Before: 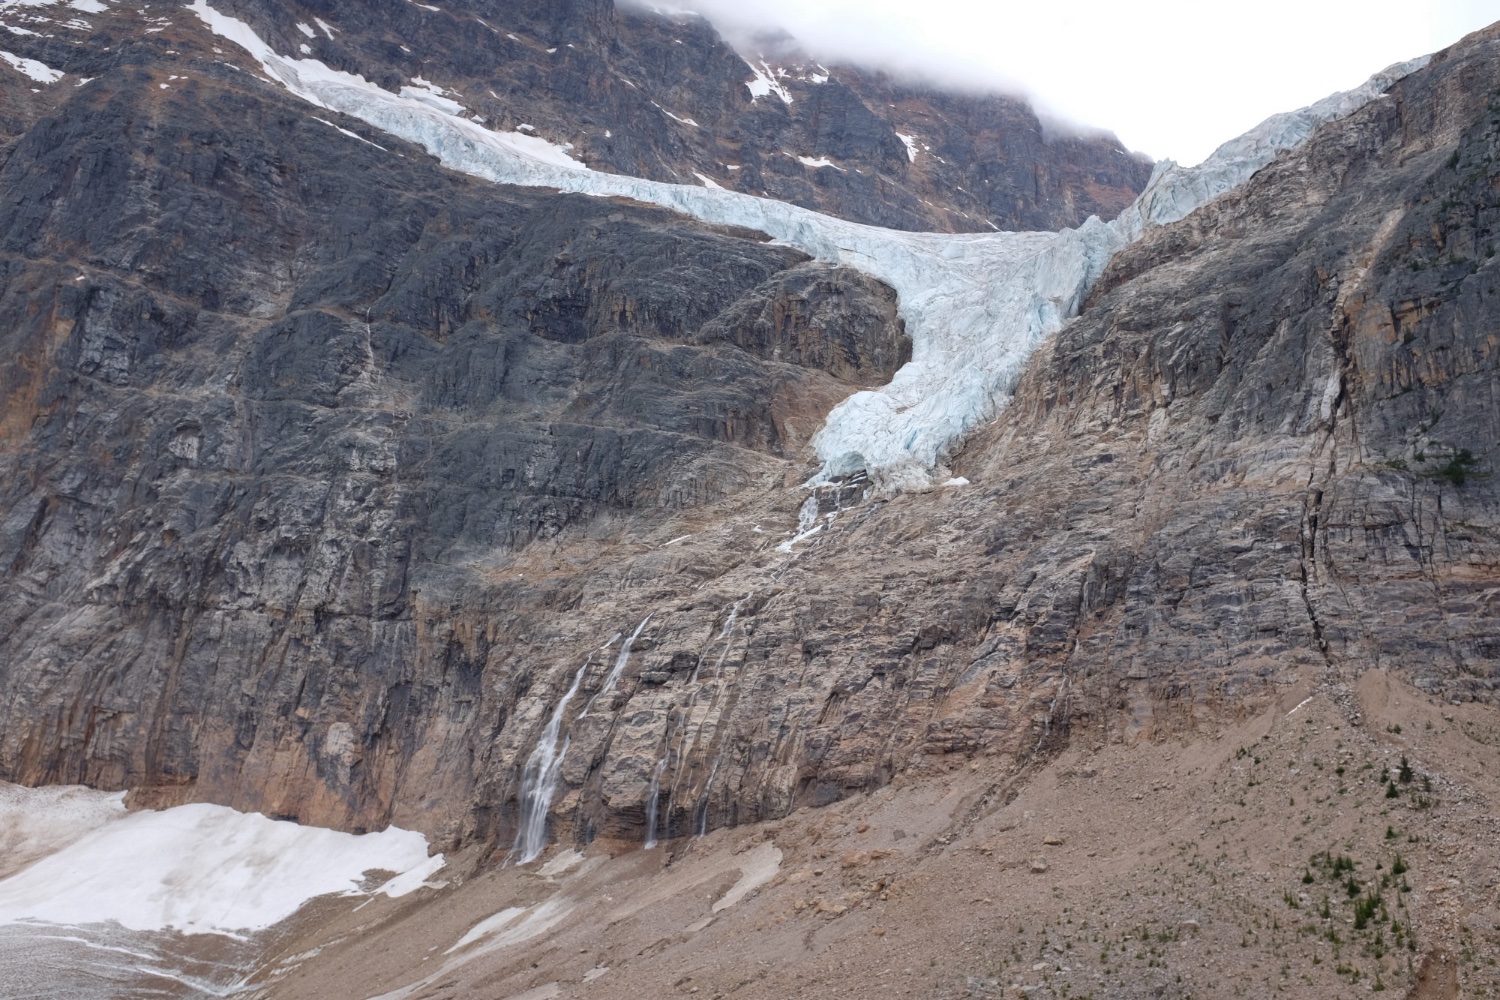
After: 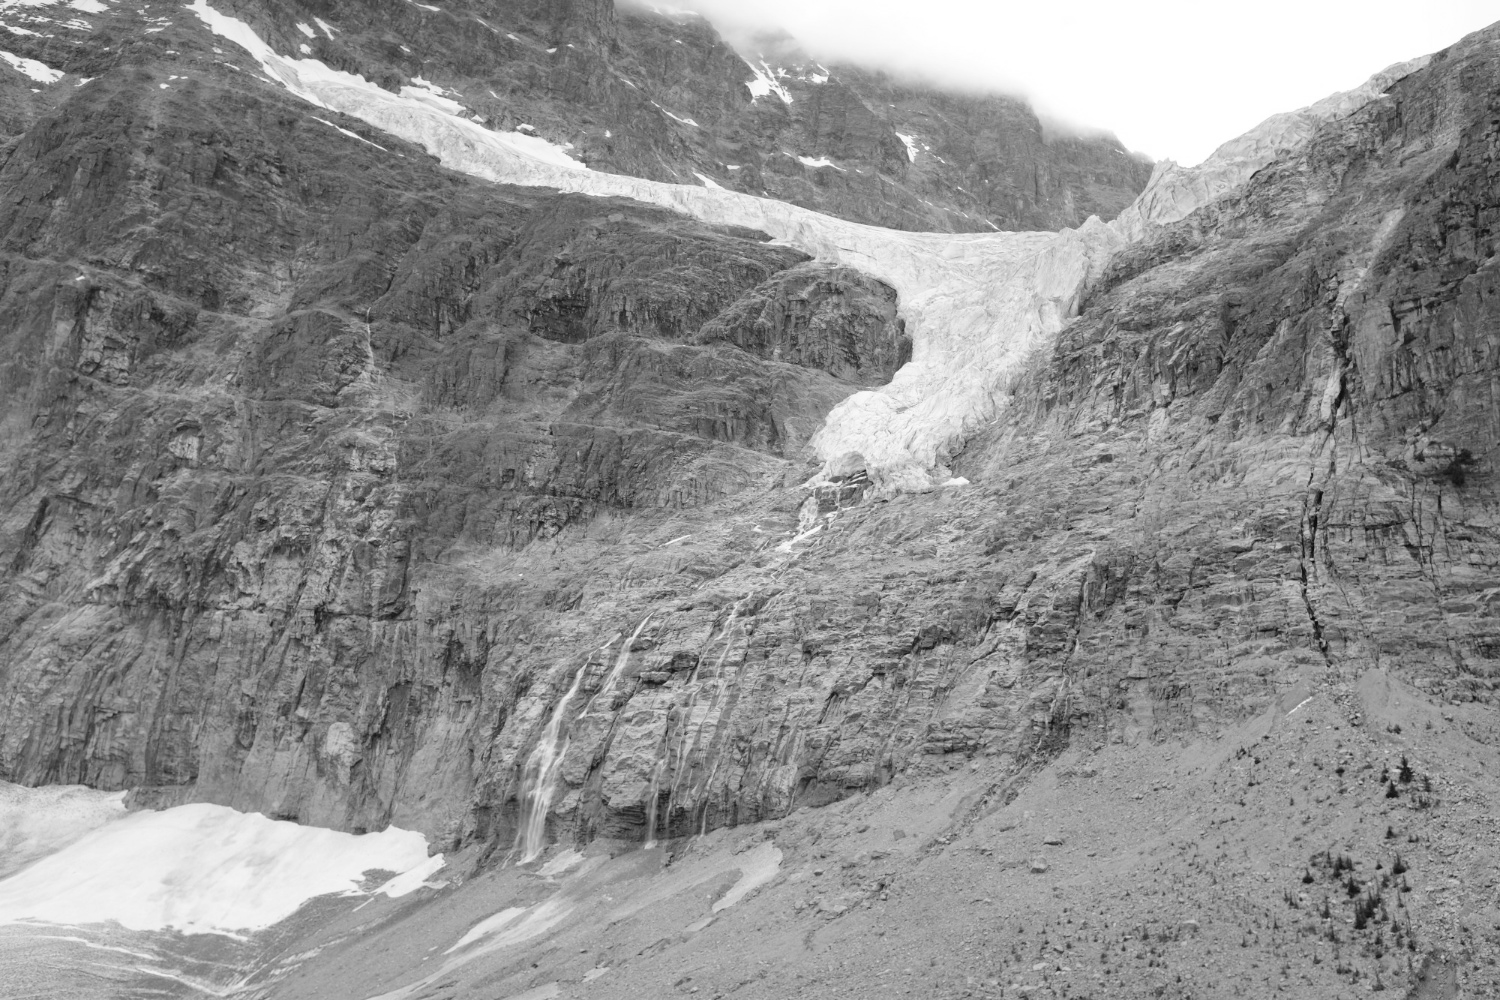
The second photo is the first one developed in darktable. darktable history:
color correction: saturation 1.1
tone curve: curves: ch0 [(0, 0) (0.051, 0.047) (0.102, 0.099) (0.228, 0.275) (0.432, 0.535) (0.695, 0.778) (0.908, 0.946) (1, 1)]; ch1 [(0, 0) (0.339, 0.298) (0.402, 0.363) (0.453, 0.413) (0.485, 0.469) (0.494, 0.493) (0.504, 0.501) (0.525, 0.534) (0.563, 0.595) (0.597, 0.638) (1, 1)]; ch2 [(0, 0) (0.48, 0.48) (0.504, 0.5) (0.539, 0.554) (0.59, 0.63) (0.642, 0.684) (0.824, 0.815) (1, 1)], color space Lab, independent channels, preserve colors none
monochrome: a -3.63, b -0.465
